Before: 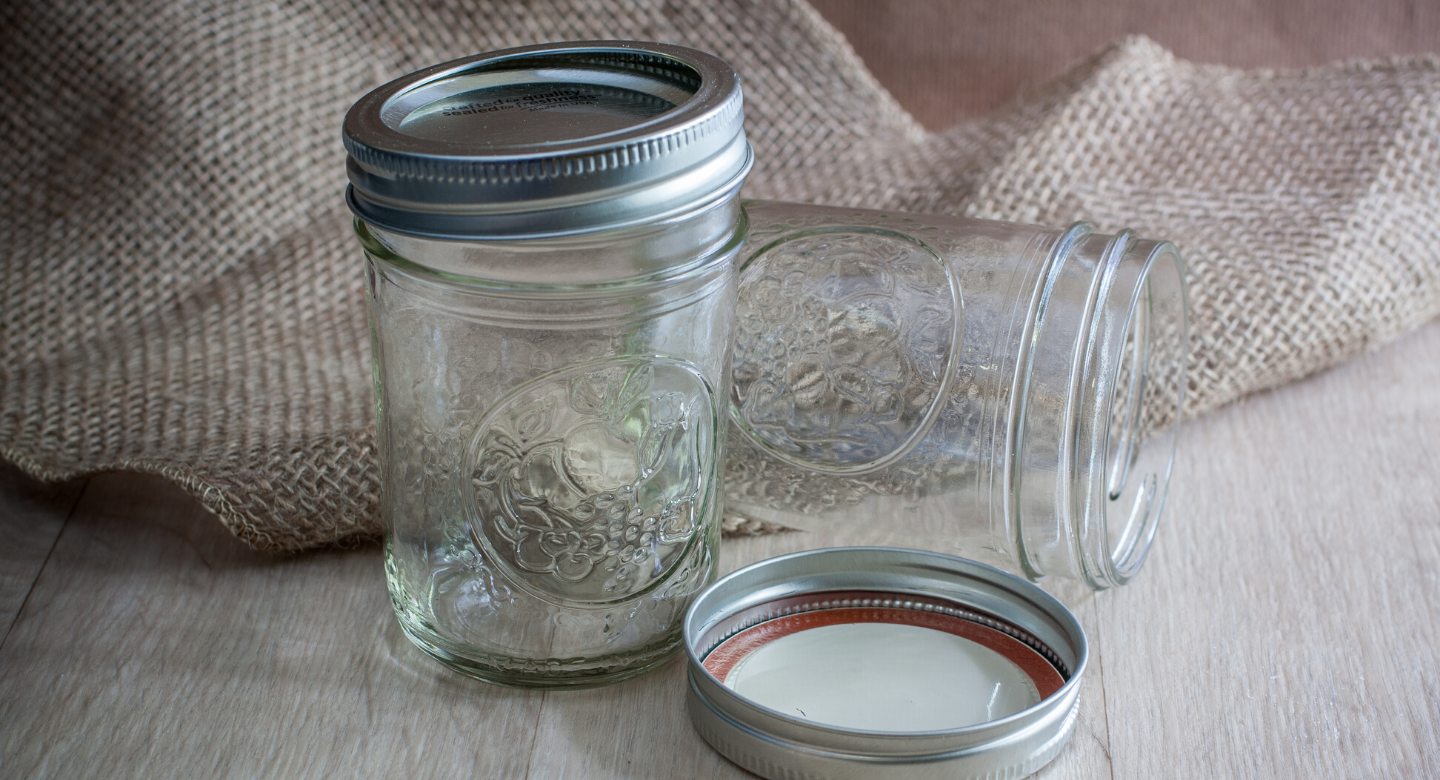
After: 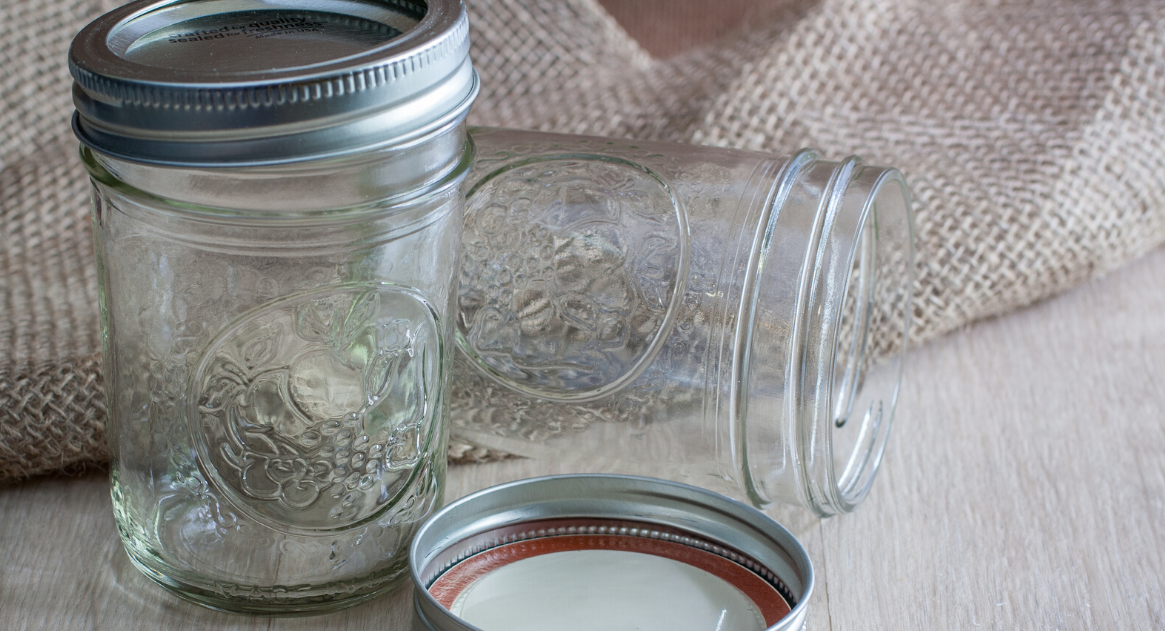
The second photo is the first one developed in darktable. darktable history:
crop: left 19.061%, top 9.414%, right 0%, bottom 9.638%
